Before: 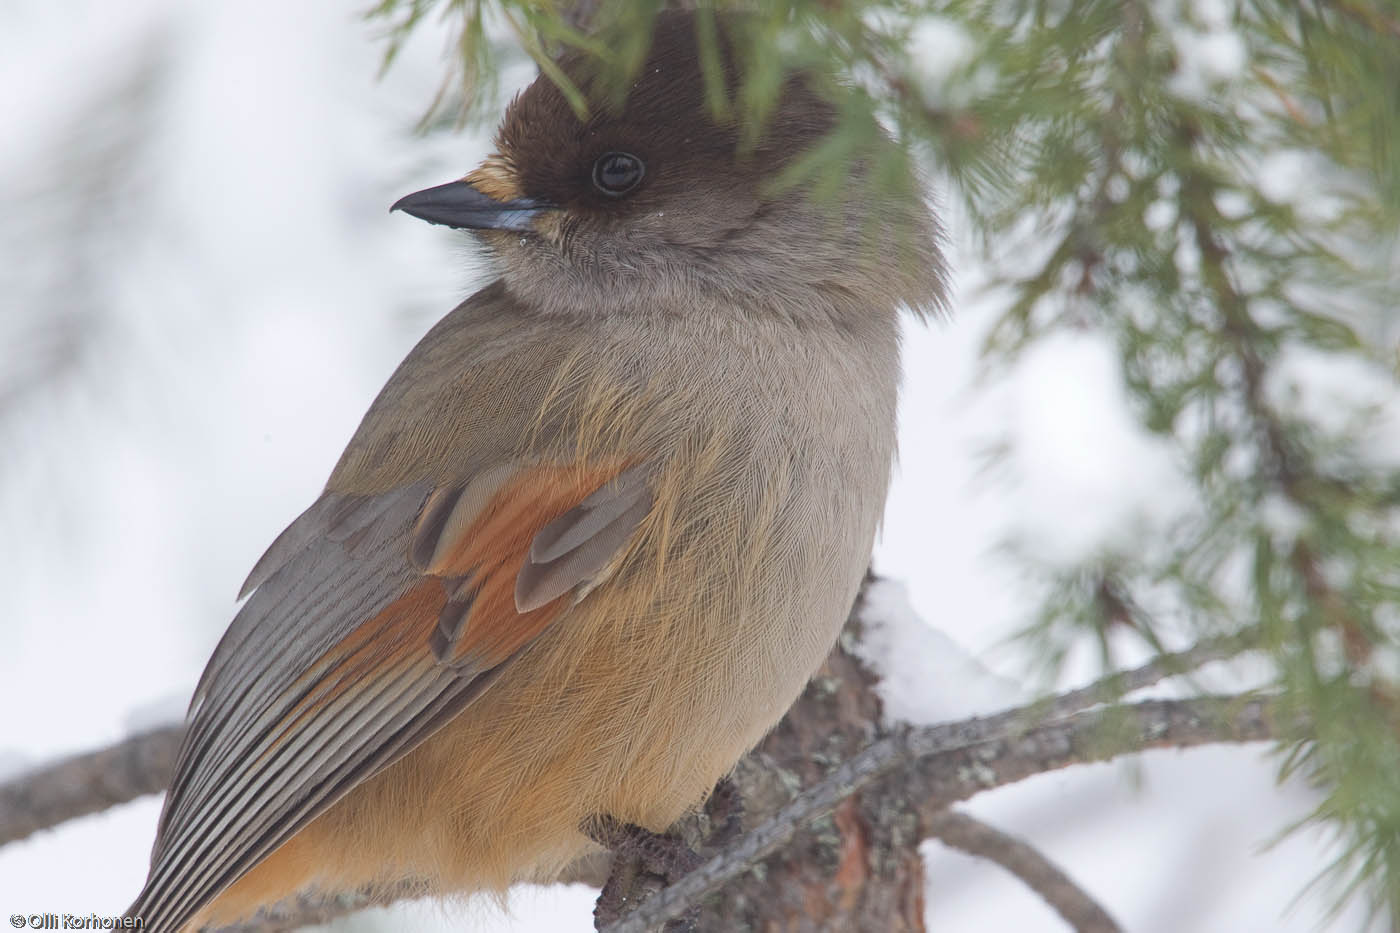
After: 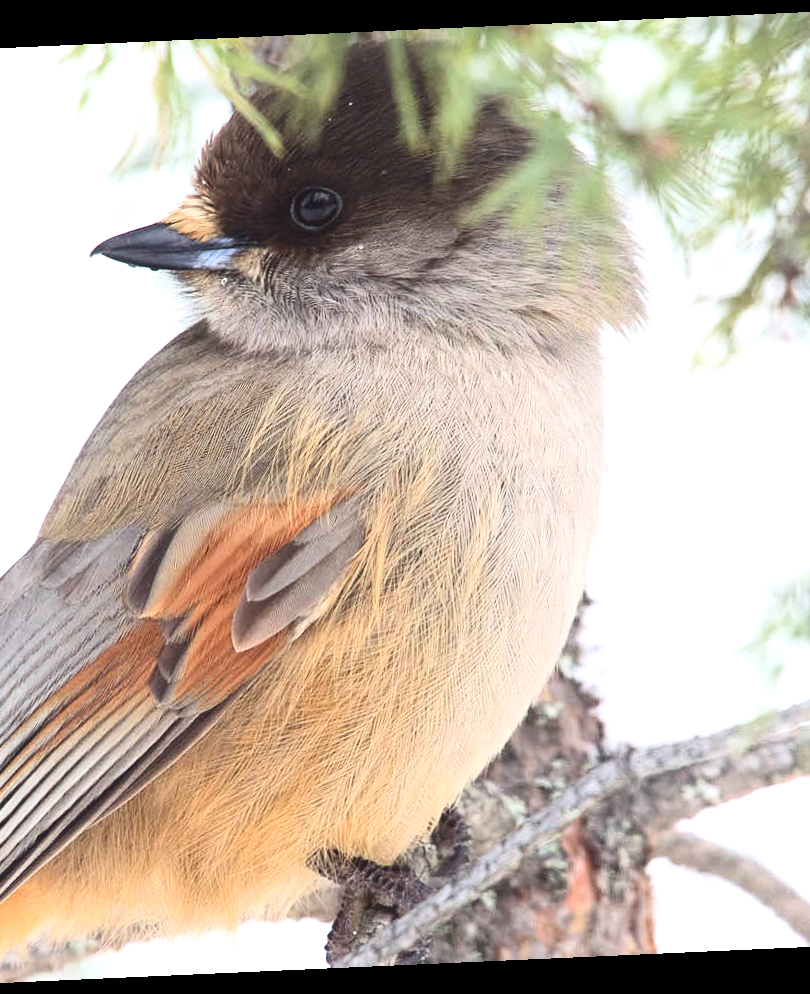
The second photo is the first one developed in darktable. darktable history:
exposure: black level correction 0, exposure 1.379 EV, compensate exposure bias true, compensate highlight preservation false
crop: left 21.496%, right 22.254%
contrast brightness saturation: contrast 0.32, brightness -0.08, saturation 0.17
rotate and perspective: rotation -2.56°, automatic cropping off
